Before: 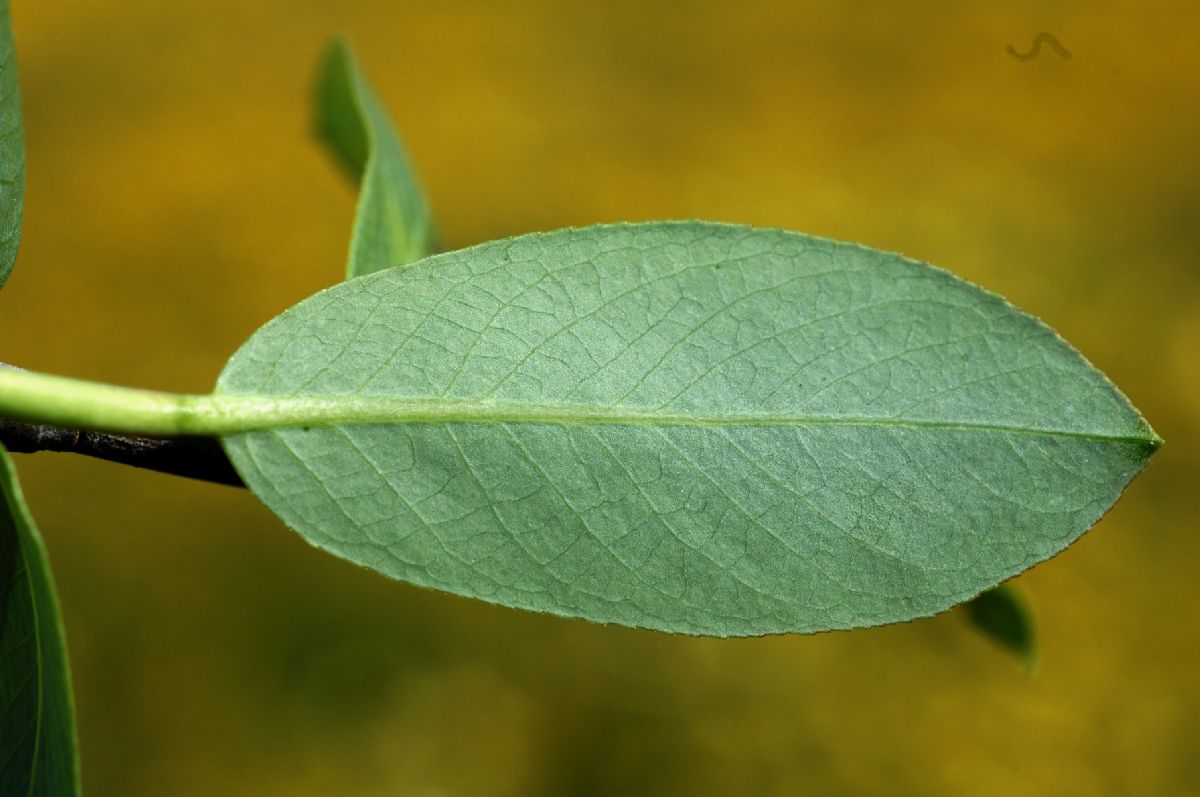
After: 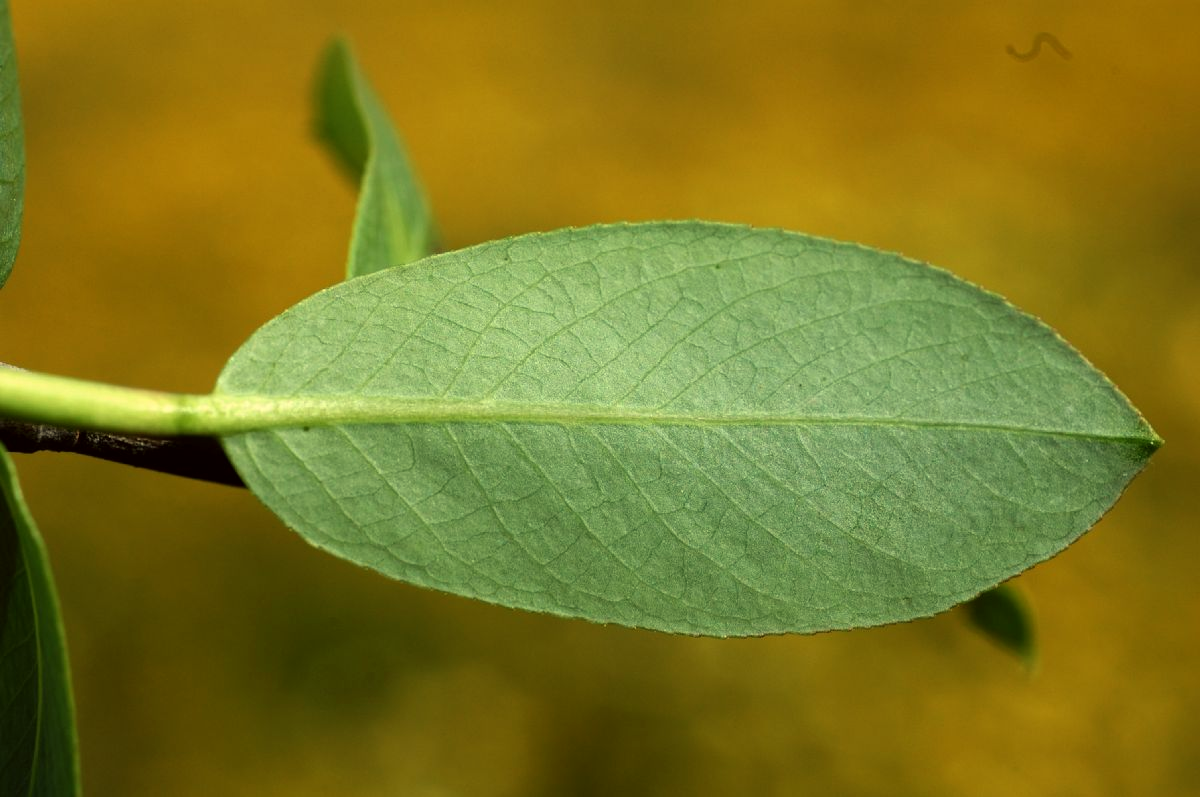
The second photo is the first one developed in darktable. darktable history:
color correction: highlights a* -2.73, highlights b* -2.09, shadows a* 2.41, shadows b* 2.73
white balance: red 1.08, blue 0.791
